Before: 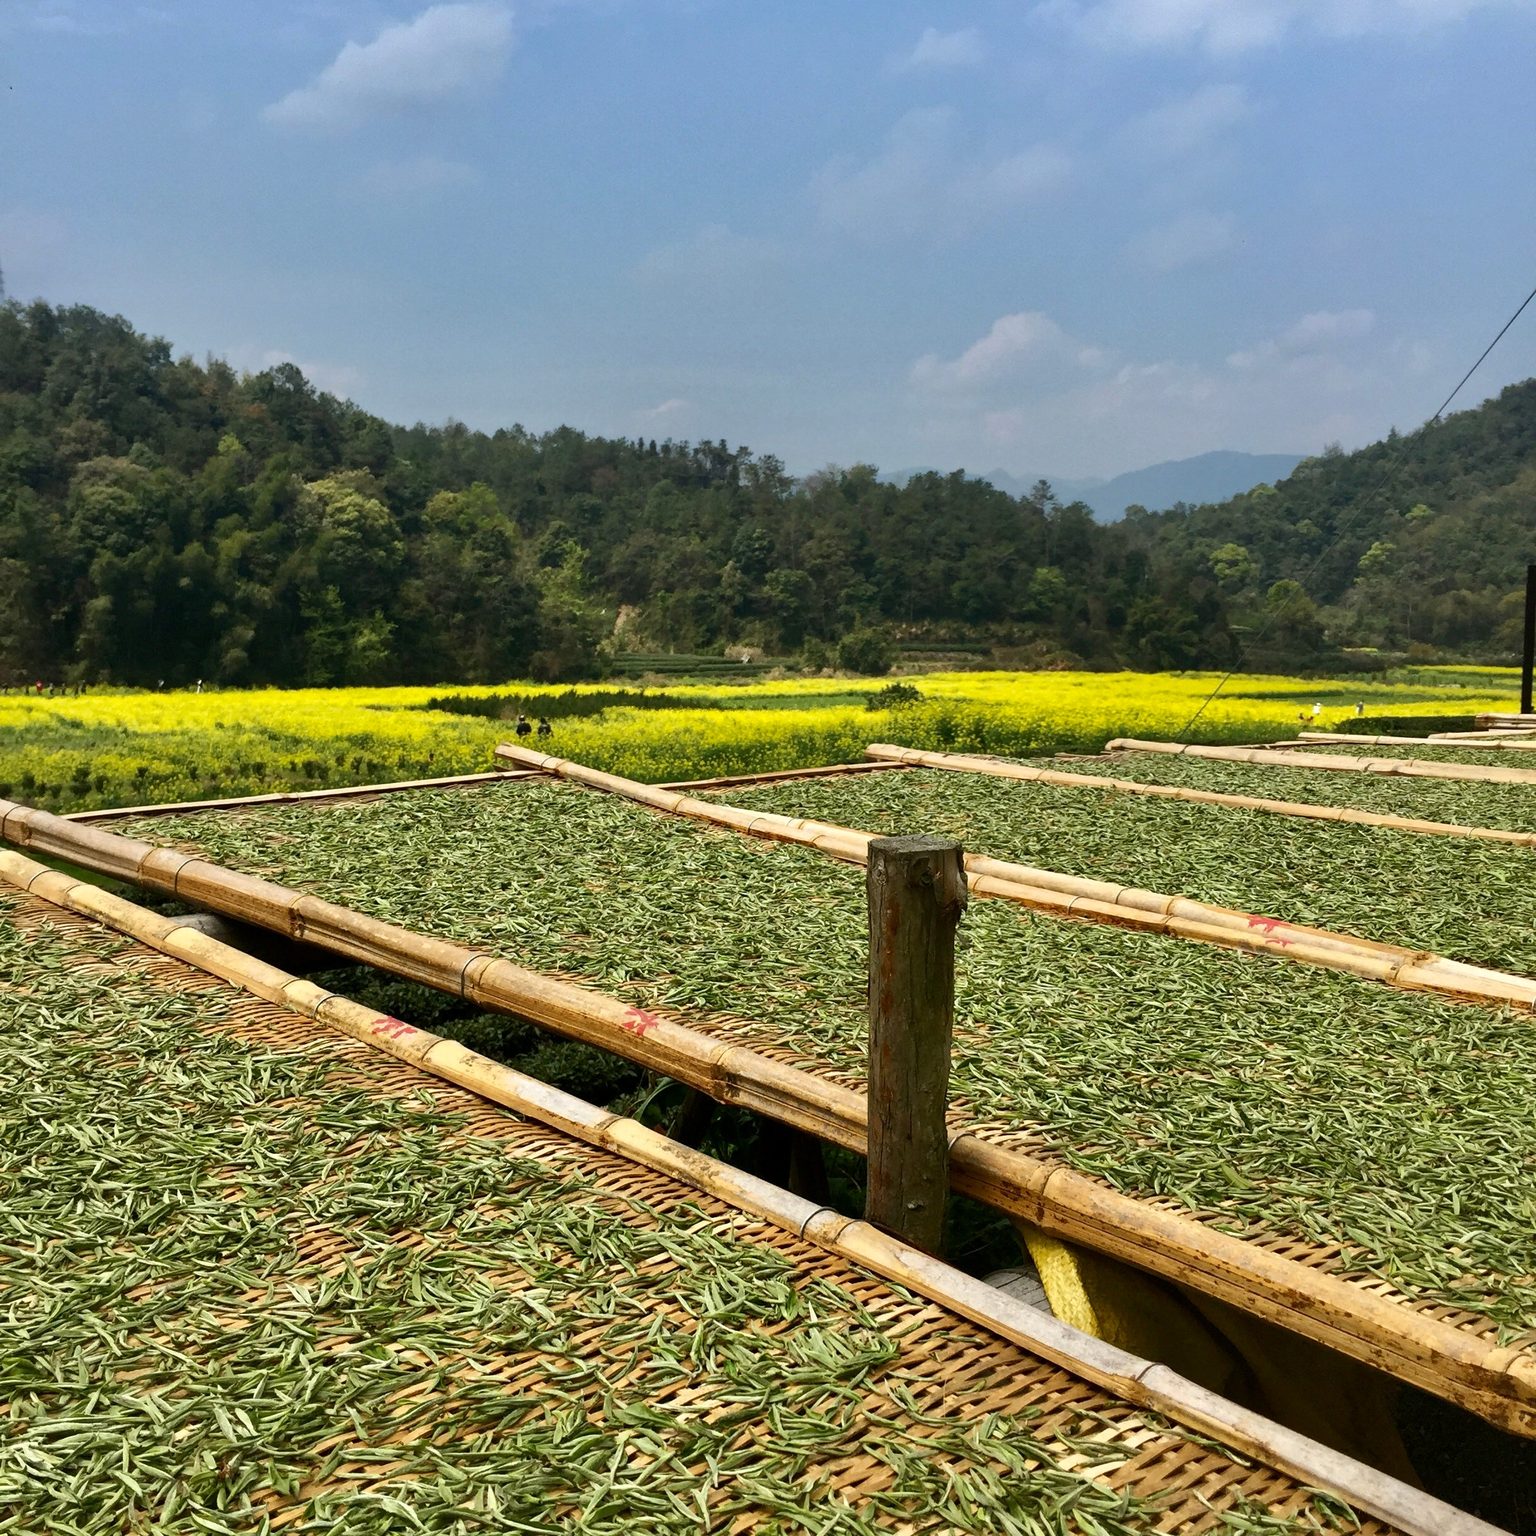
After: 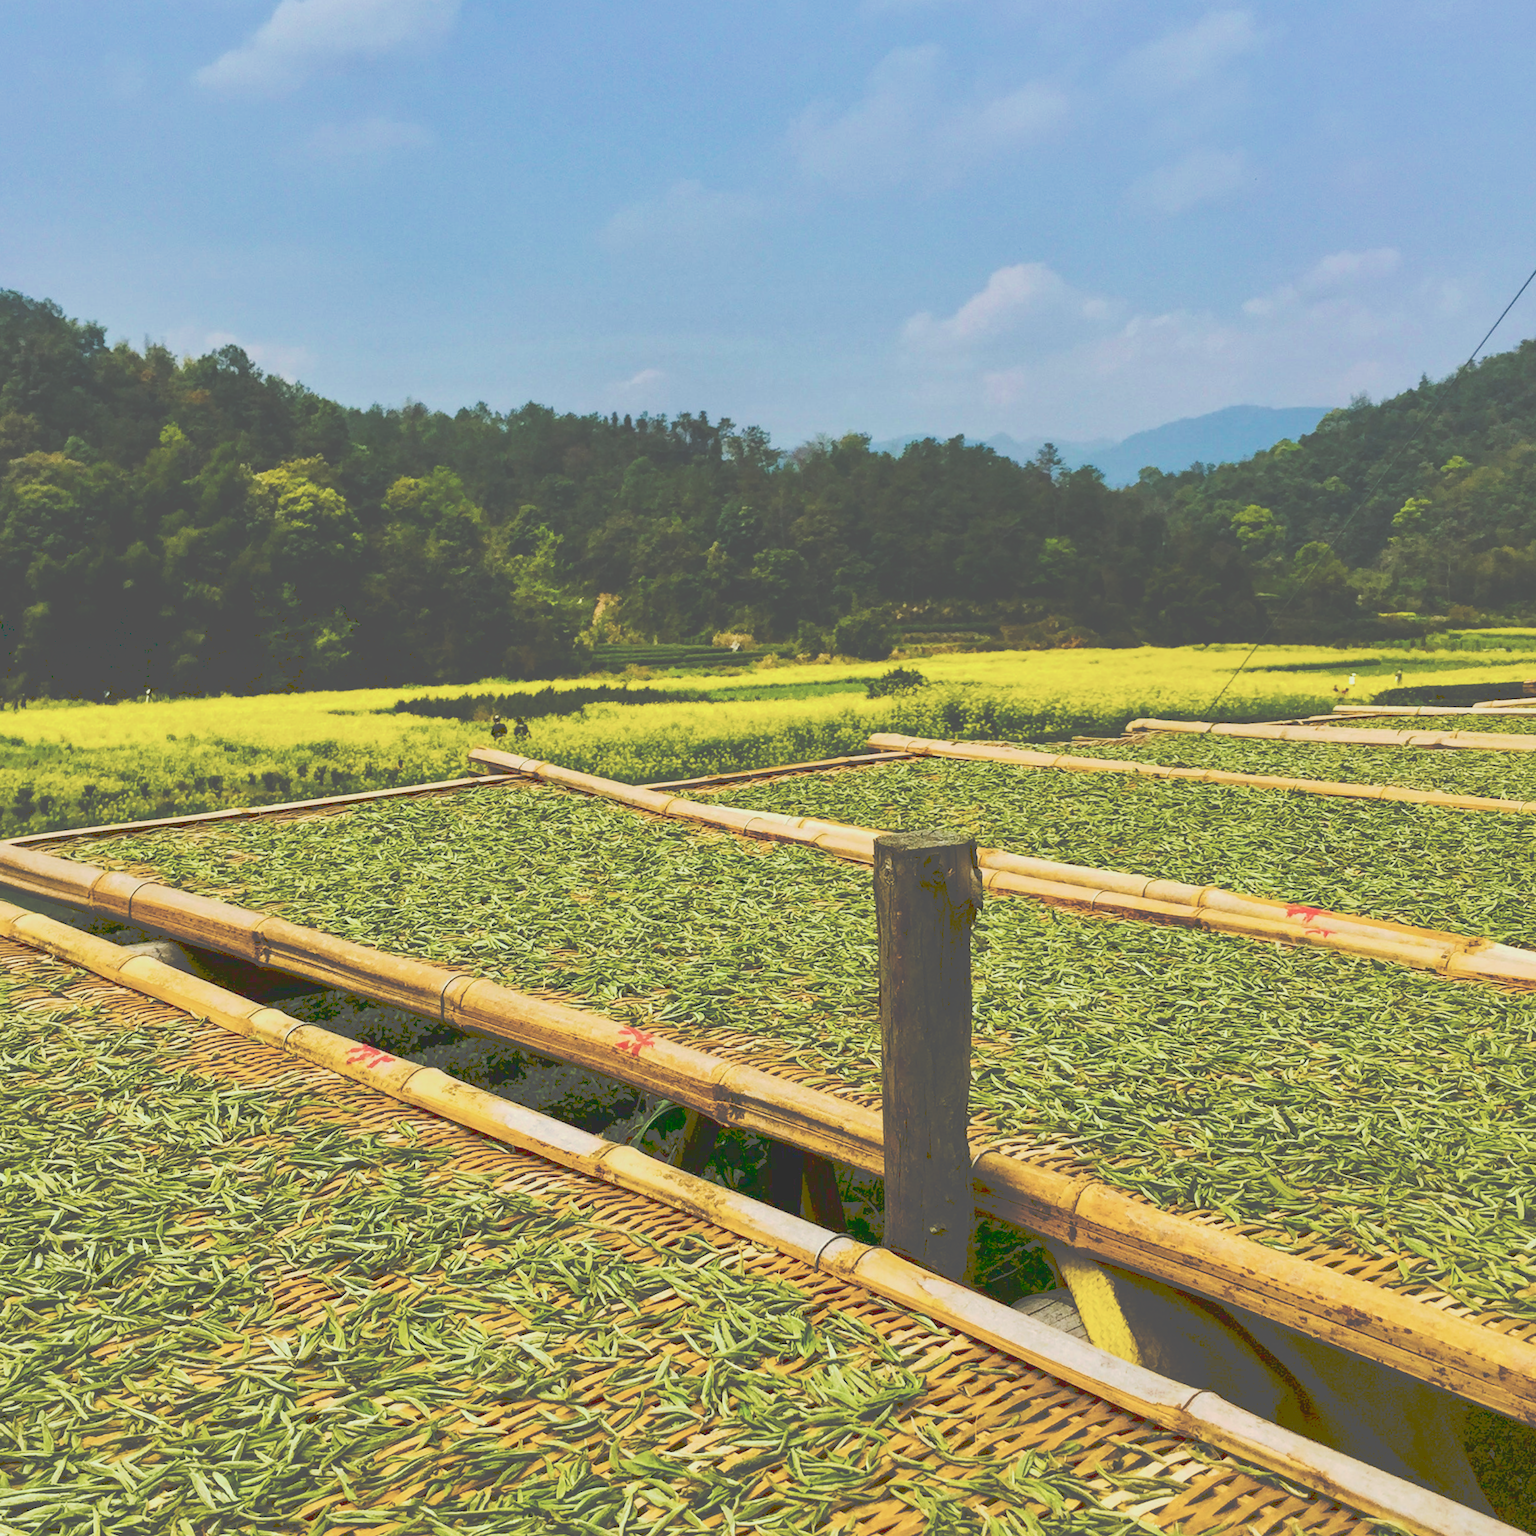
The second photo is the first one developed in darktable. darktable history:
crop and rotate: angle -3.27°, left 5.211%, top 5.211%, right 4.607%, bottom 4.607%
rotate and perspective: rotation -5.2°, automatic cropping off
velvia: on, module defaults
local contrast: highlights 100%, shadows 100%, detail 120%, midtone range 0.2
tone curve: curves: ch0 [(0, 0) (0.003, 0.346) (0.011, 0.346) (0.025, 0.346) (0.044, 0.35) (0.069, 0.354) (0.1, 0.361) (0.136, 0.368) (0.177, 0.381) (0.224, 0.395) (0.277, 0.421) (0.335, 0.458) (0.399, 0.502) (0.468, 0.556) (0.543, 0.617) (0.623, 0.685) (0.709, 0.748) (0.801, 0.814) (0.898, 0.865) (1, 1)], preserve colors none
color balance rgb: linear chroma grading › global chroma 9%, perceptual saturation grading › global saturation 36%, perceptual saturation grading › shadows 35%, perceptual brilliance grading › global brilliance 21.21%, perceptual brilliance grading › shadows -35%, global vibrance 21.21%
filmic rgb: black relative exposure -7.65 EV, white relative exposure 4.56 EV, hardness 3.61
